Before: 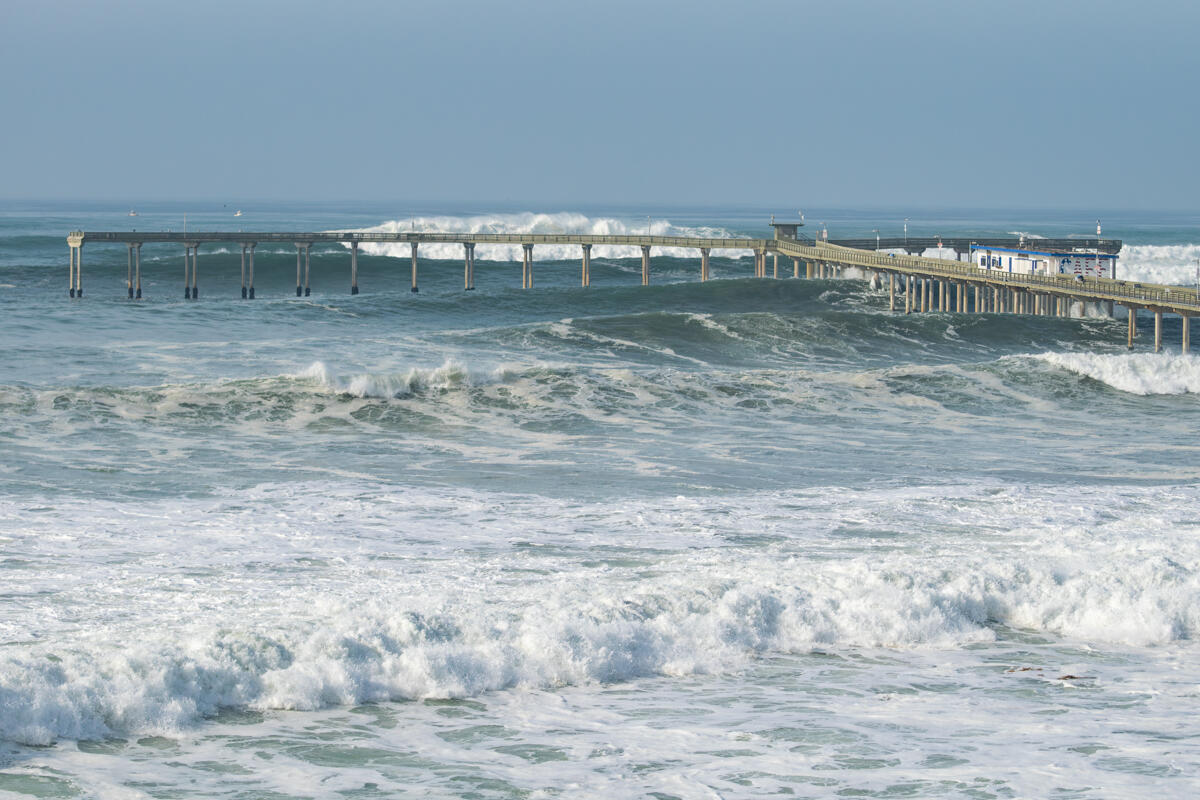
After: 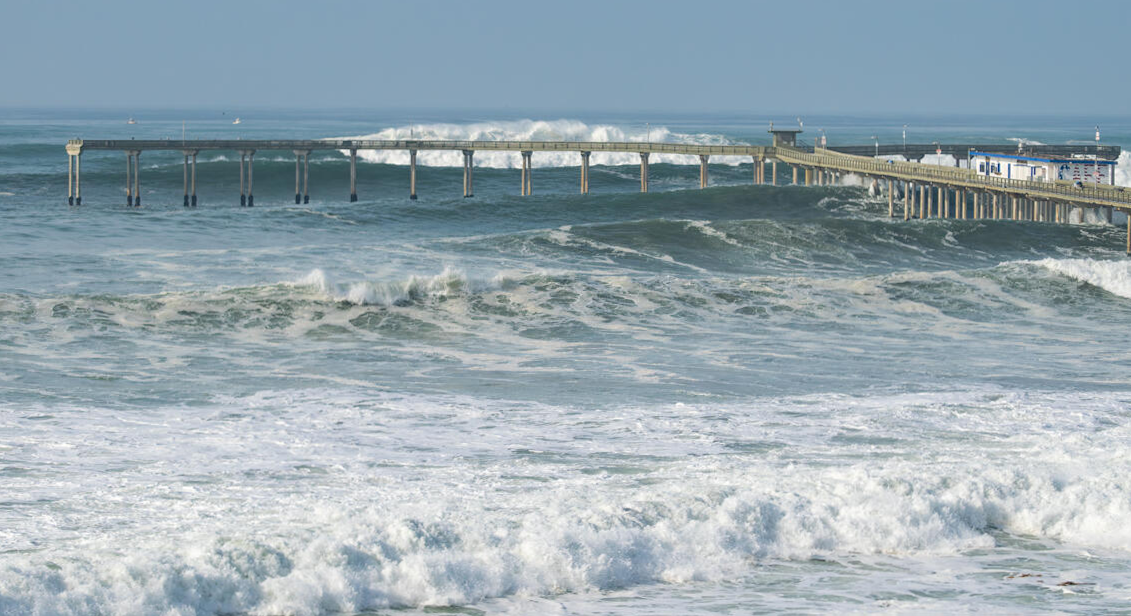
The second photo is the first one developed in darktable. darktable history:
crop and rotate: angle 0.097°, top 11.626%, right 5.484%, bottom 11.168%
